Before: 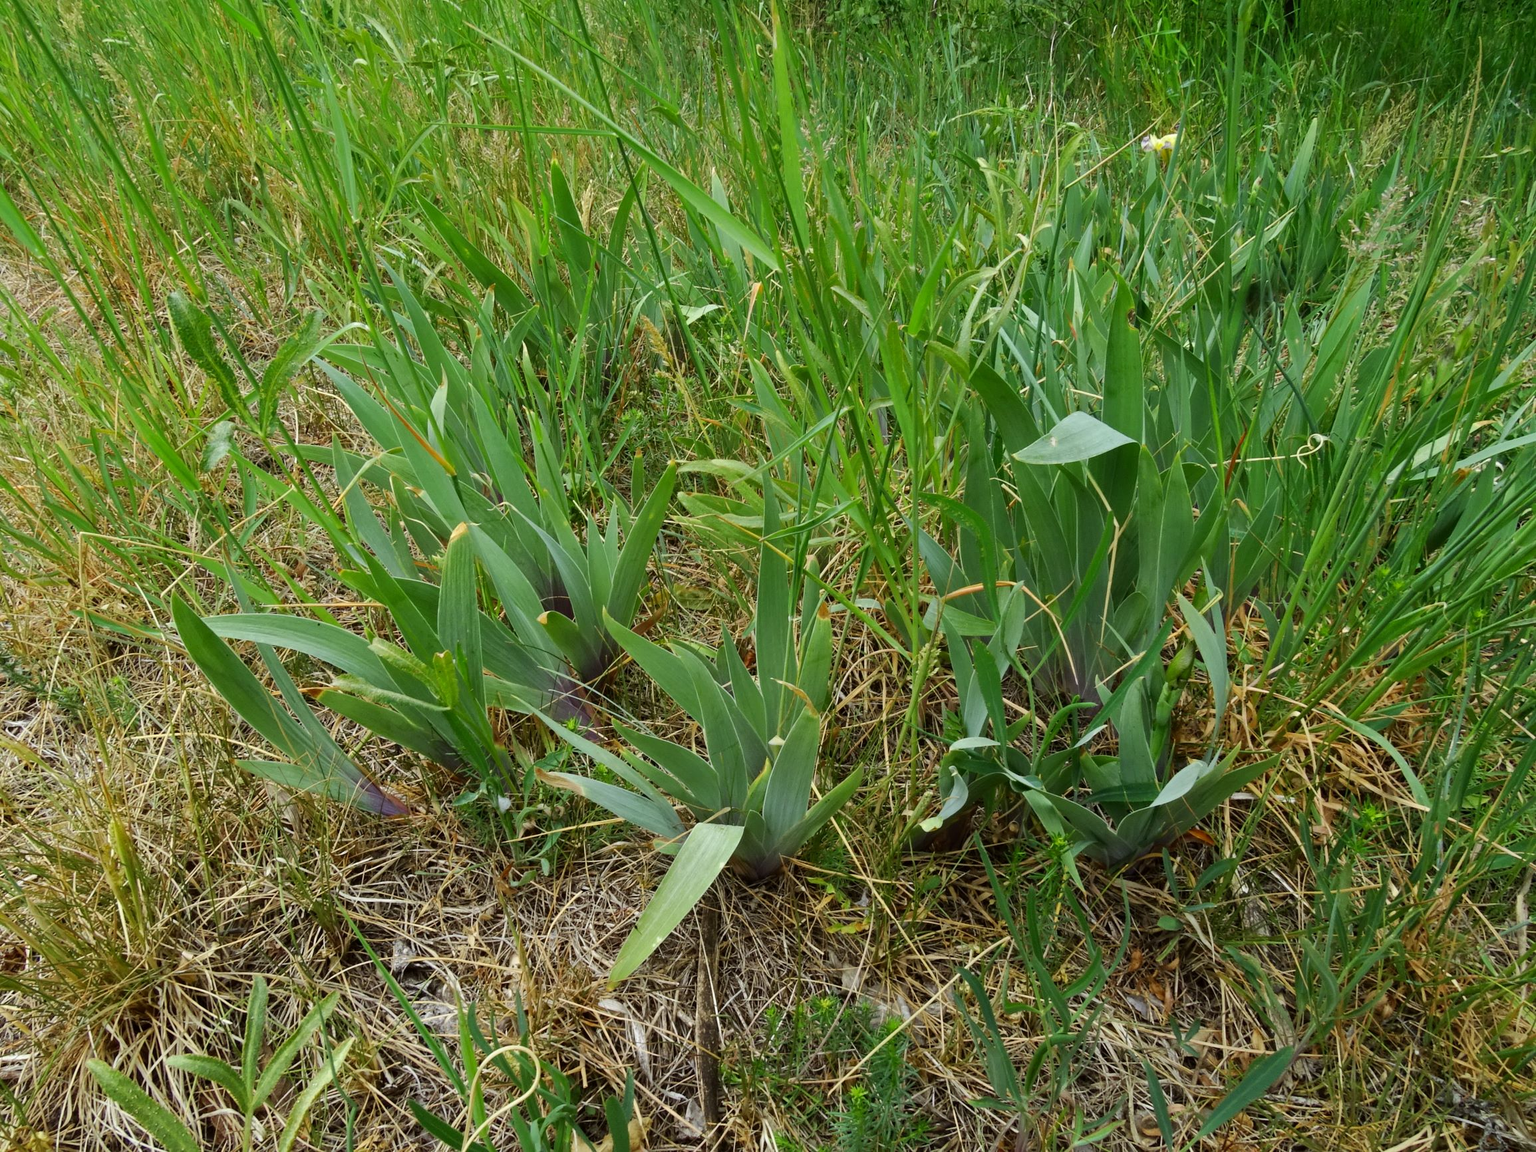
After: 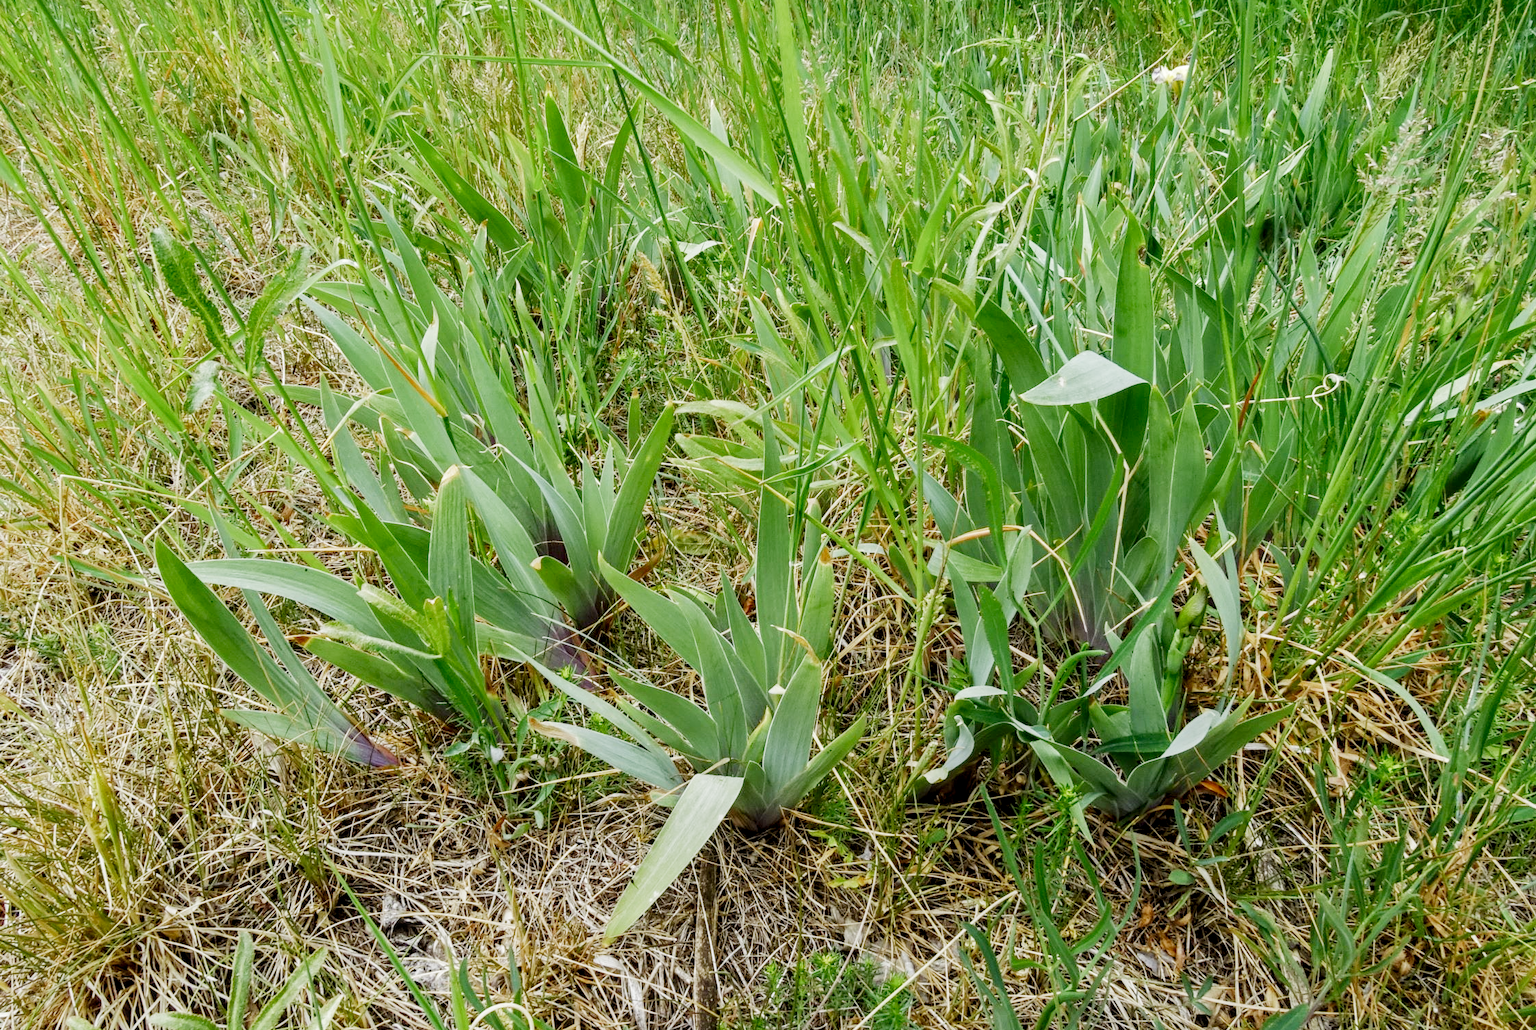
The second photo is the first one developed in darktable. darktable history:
filmic rgb: black relative exposure -7.65 EV, white relative exposure 4.56 EV, hardness 3.61, preserve chrominance no, color science v4 (2020), contrast in shadows soft
local contrast: detail 130%
crop: left 1.391%, top 6.136%, right 1.347%, bottom 6.904%
exposure: black level correction -0.001, exposure 0.907 EV, compensate highlight preservation false
